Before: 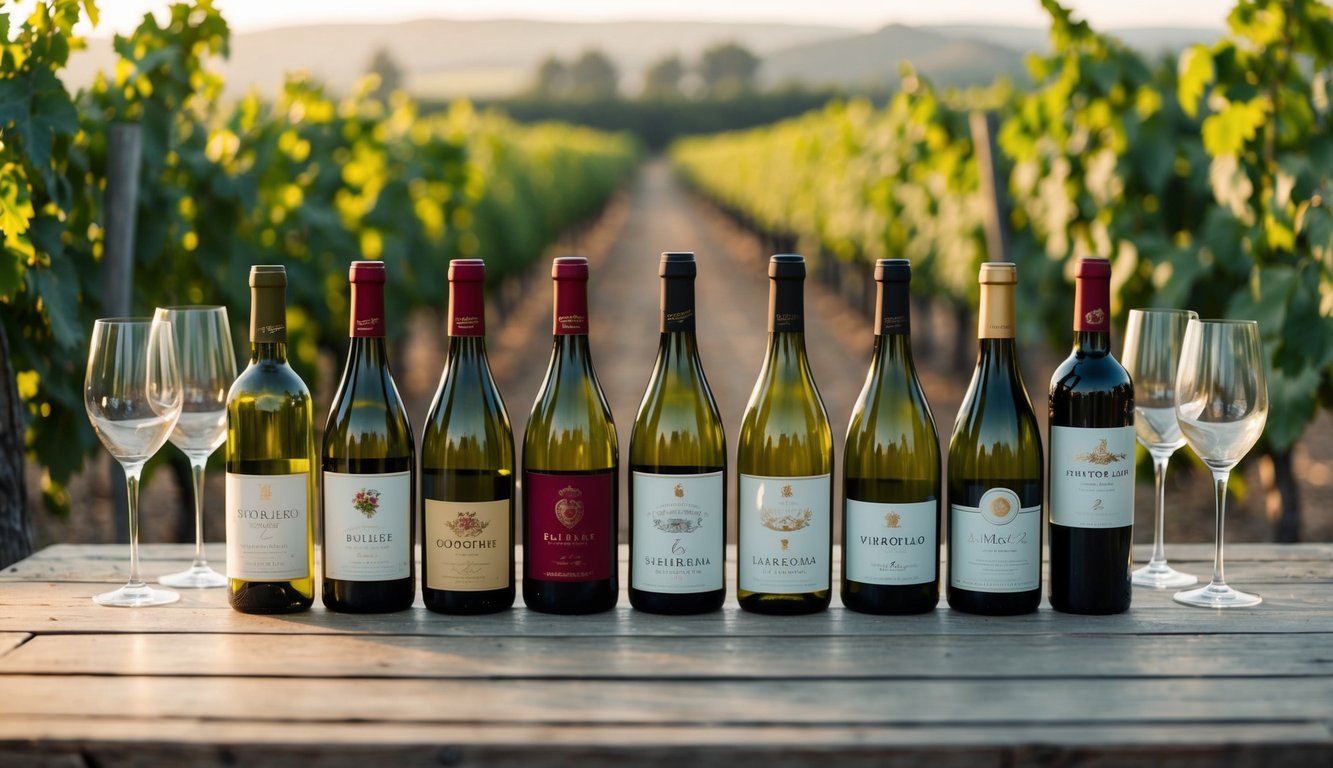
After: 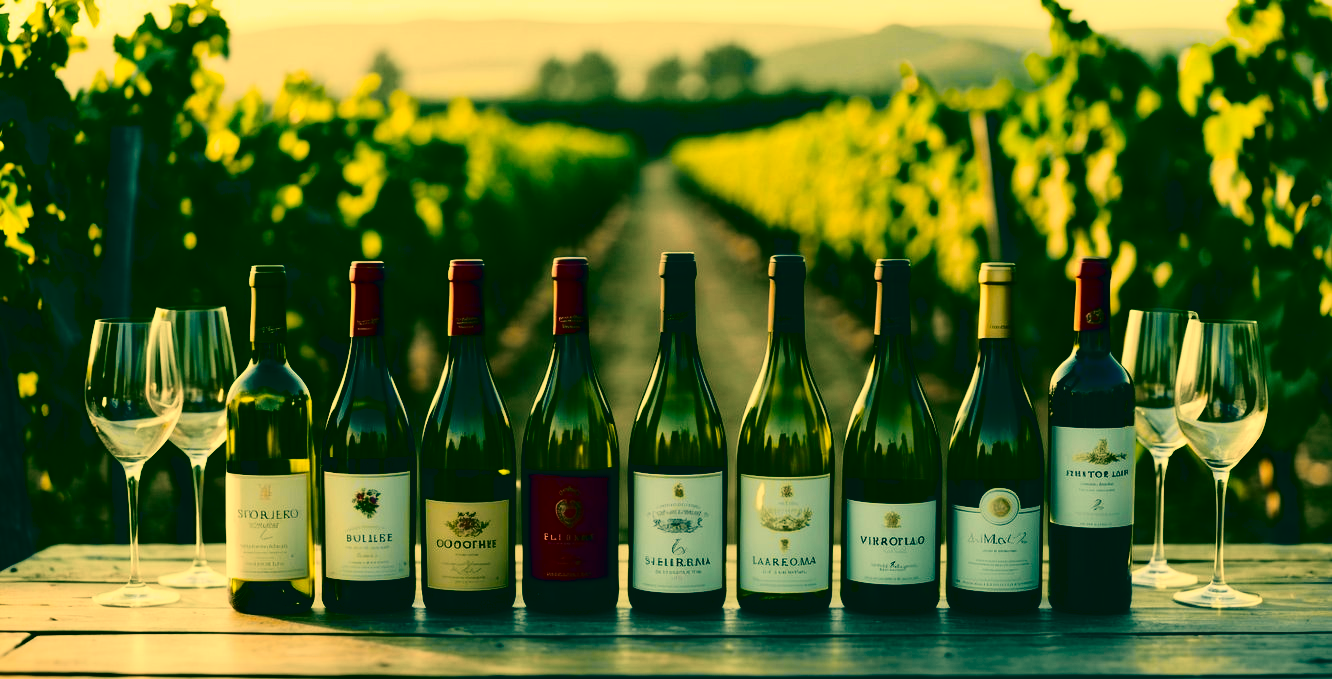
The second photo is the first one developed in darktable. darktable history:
contrast brightness saturation: contrast 0.1, brightness -0.26, saturation 0.14
rgb levels: preserve colors max RGB
tone curve: curves: ch0 [(0, 0.006) (0.184, 0.117) (0.405, 0.46) (0.456, 0.528) (0.634, 0.728) (0.877, 0.89) (0.984, 0.935)]; ch1 [(0, 0) (0.443, 0.43) (0.492, 0.489) (0.566, 0.579) (0.595, 0.625) (0.608, 0.667) (0.65, 0.729) (1, 1)]; ch2 [(0, 0) (0.33, 0.301) (0.421, 0.443) (0.447, 0.489) (0.492, 0.498) (0.537, 0.583) (0.586, 0.591) (0.663, 0.686) (1, 1)], color space Lab, independent channels, preserve colors none
color balance rgb: shadows lift › hue 87.51°, highlights gain › chroma 1.62%, highlights gain › hue 55.1°, global offset › chroma 0.06%, global offset › hue 253.66°, linear chroma grading › global chroma 0.5%
crop and rotate: top 0%, bottom 11.49%
shadows and highlights: shadows -12.5, white point adjustment 4, highlights 28.33
color correction: highlights a* 1.83, highlights b* 34.02, shadows a* -36.68, shadows b* -5.48
